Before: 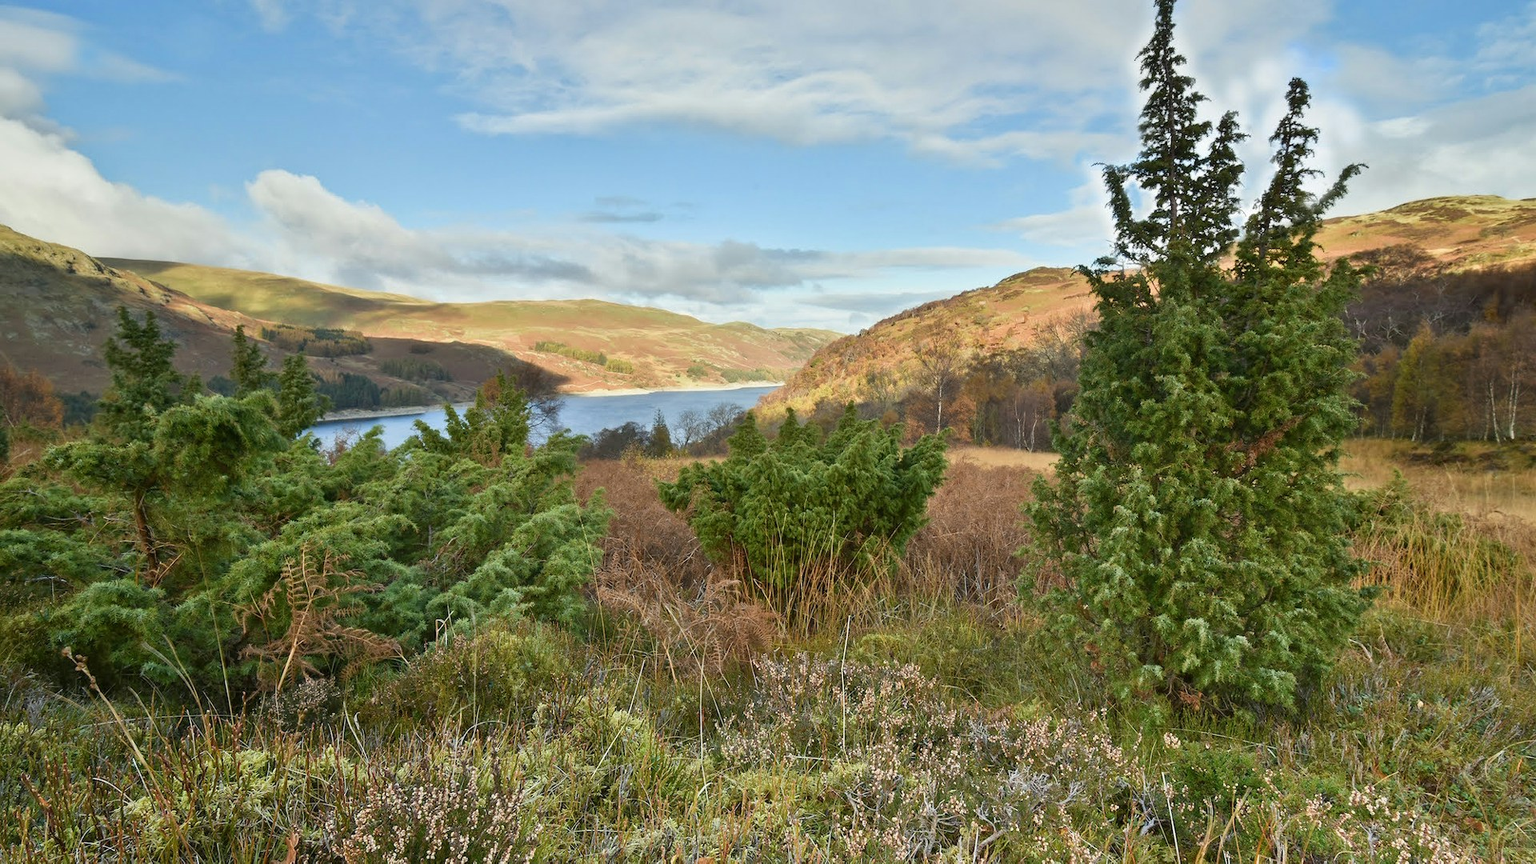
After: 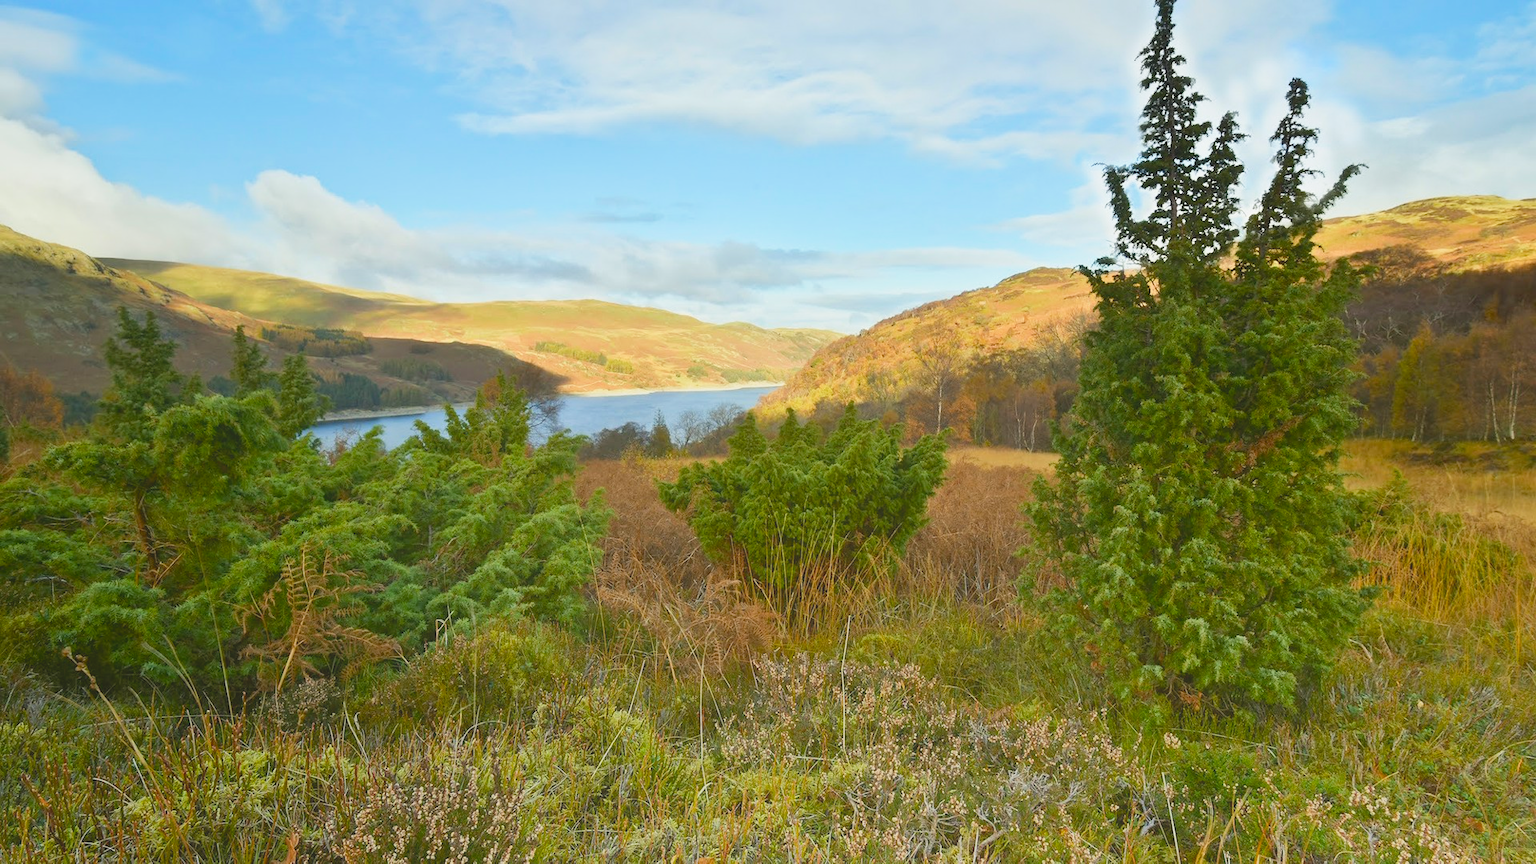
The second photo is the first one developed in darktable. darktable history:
contrast equalizer: y [[0.6 ×6], [0.55 ×6], [0 ×6], [0 ×6], [0 ×6]], mix -0.983
color balance rgb: shadows lift › hue 87.24°, perceptual saturation grading › global saturation 19.661%, global vibrance 20%
base curve: curves: ch0 [(0, 0) (0.666, 0.806) (1, 1)], preserve colors none
